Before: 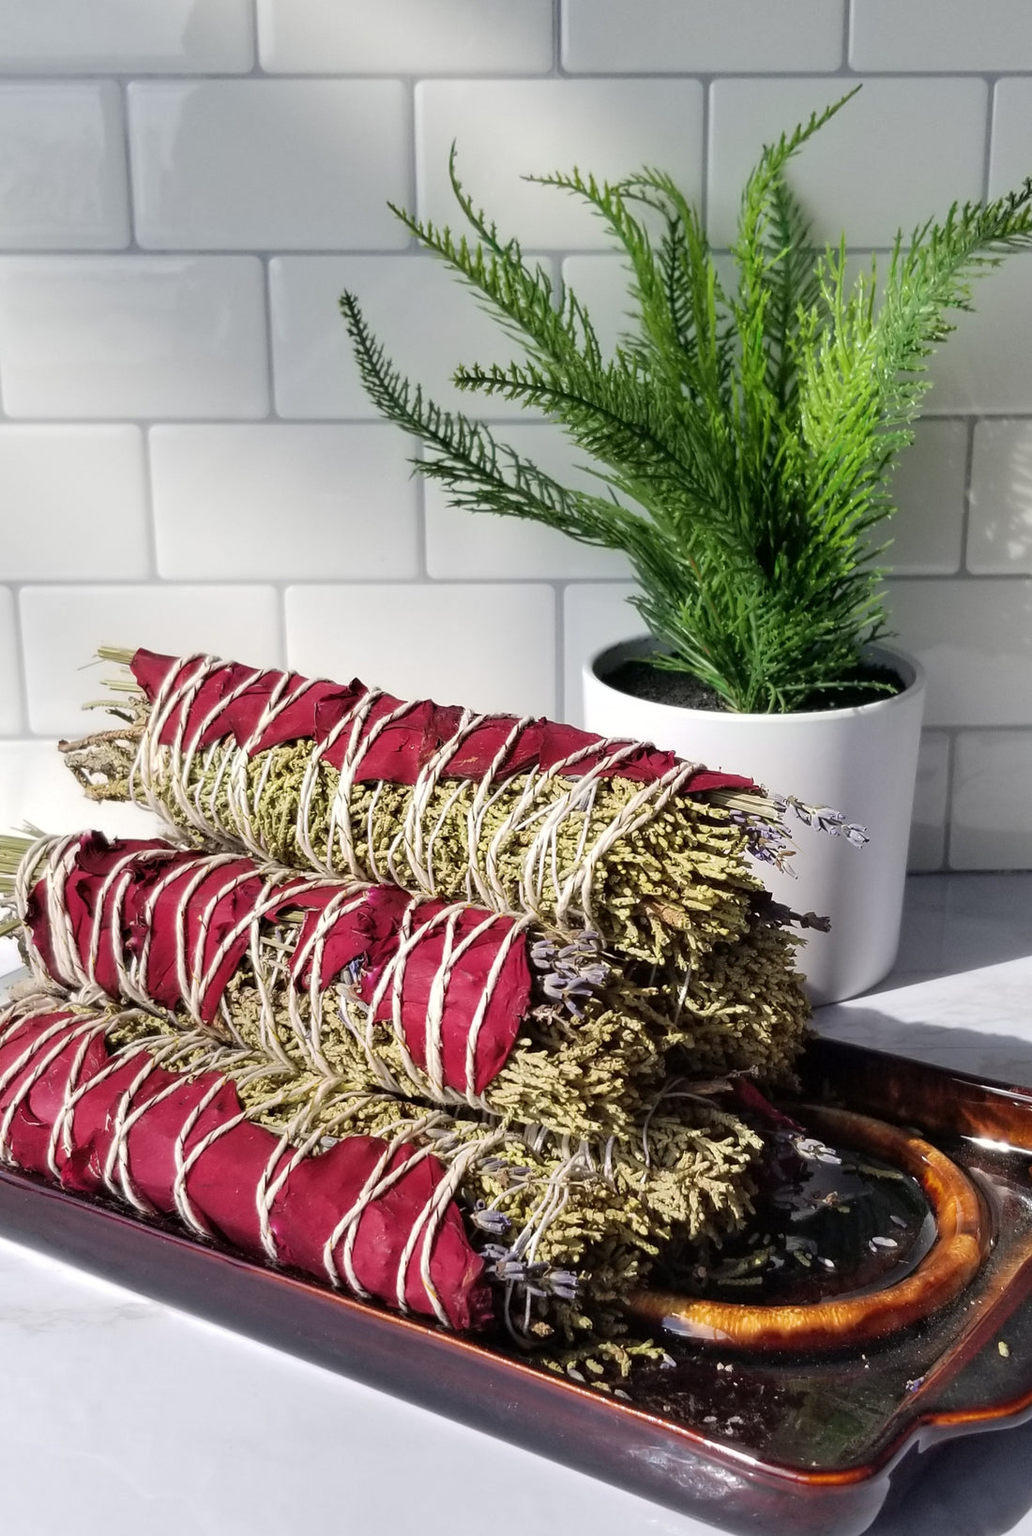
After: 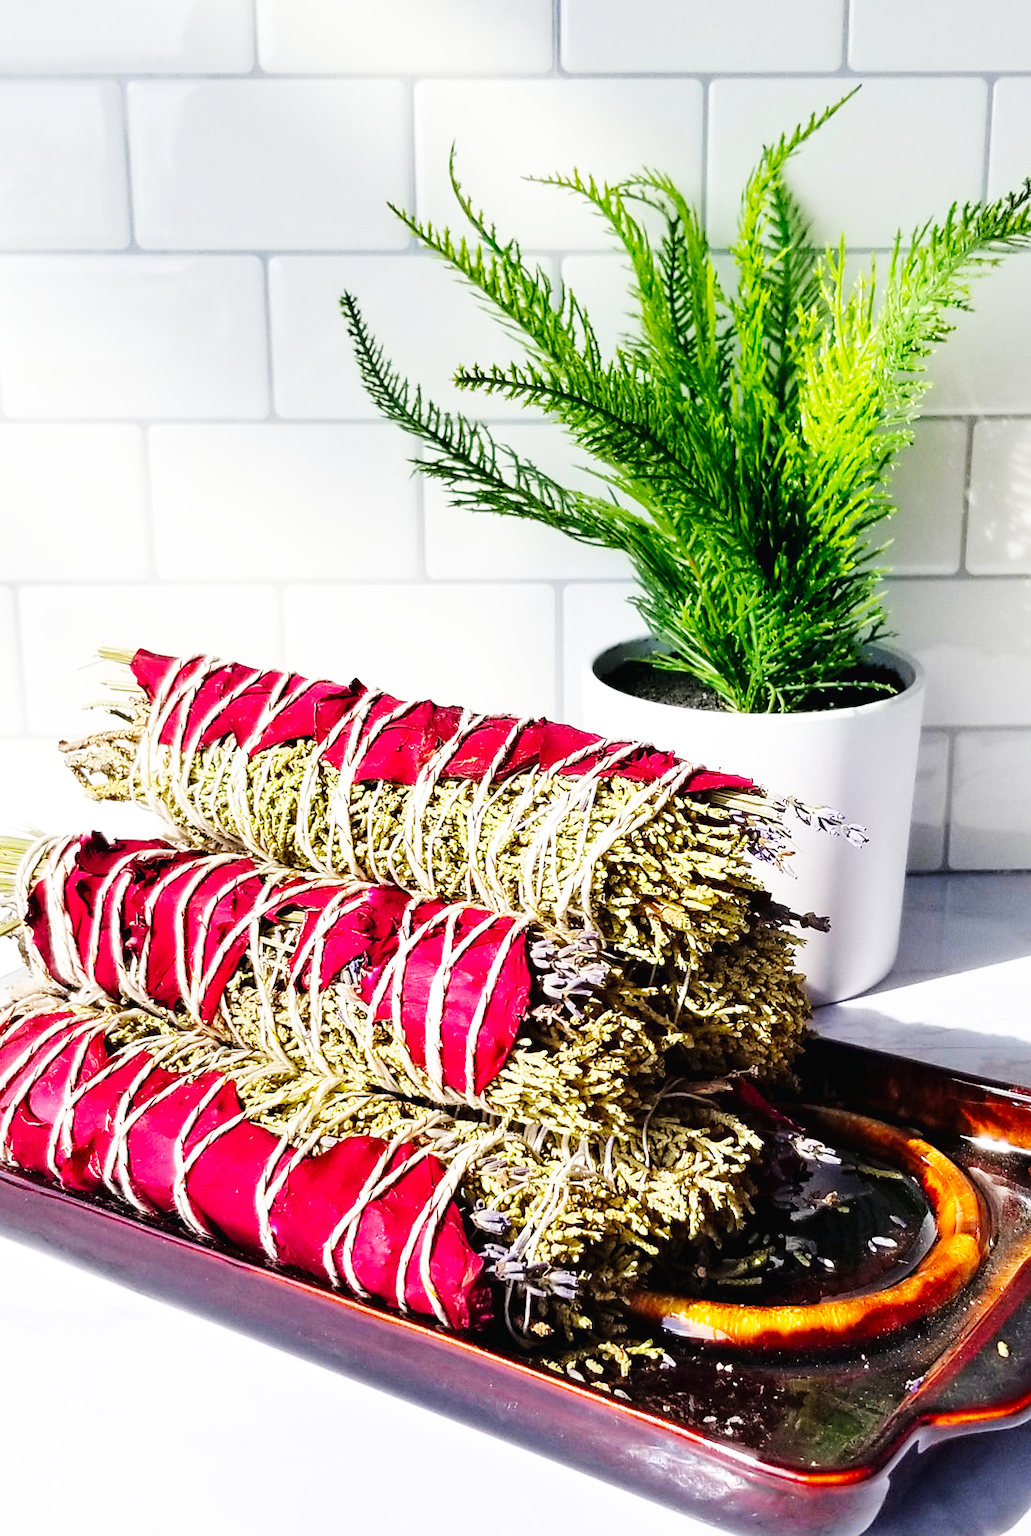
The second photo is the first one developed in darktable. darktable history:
base curve: curves: ch0 [(0, 0.003) (0.001, 0.002) (0.006, 0.004) (0.02, 0.022) (0.048, 0.086) (0.094, 0.234) (0.162, 0.431) (0.258, 0.629) (0.385, 0.8) (0.548, 0.918) (0.751, 0.988) (1, 1)], preserve colors none
sharpen: radius 1.559, amount 0.373, threshold 1.271
color balance rgb: perceptual saturation grading › global saturation 20%, global vibrance 20%
